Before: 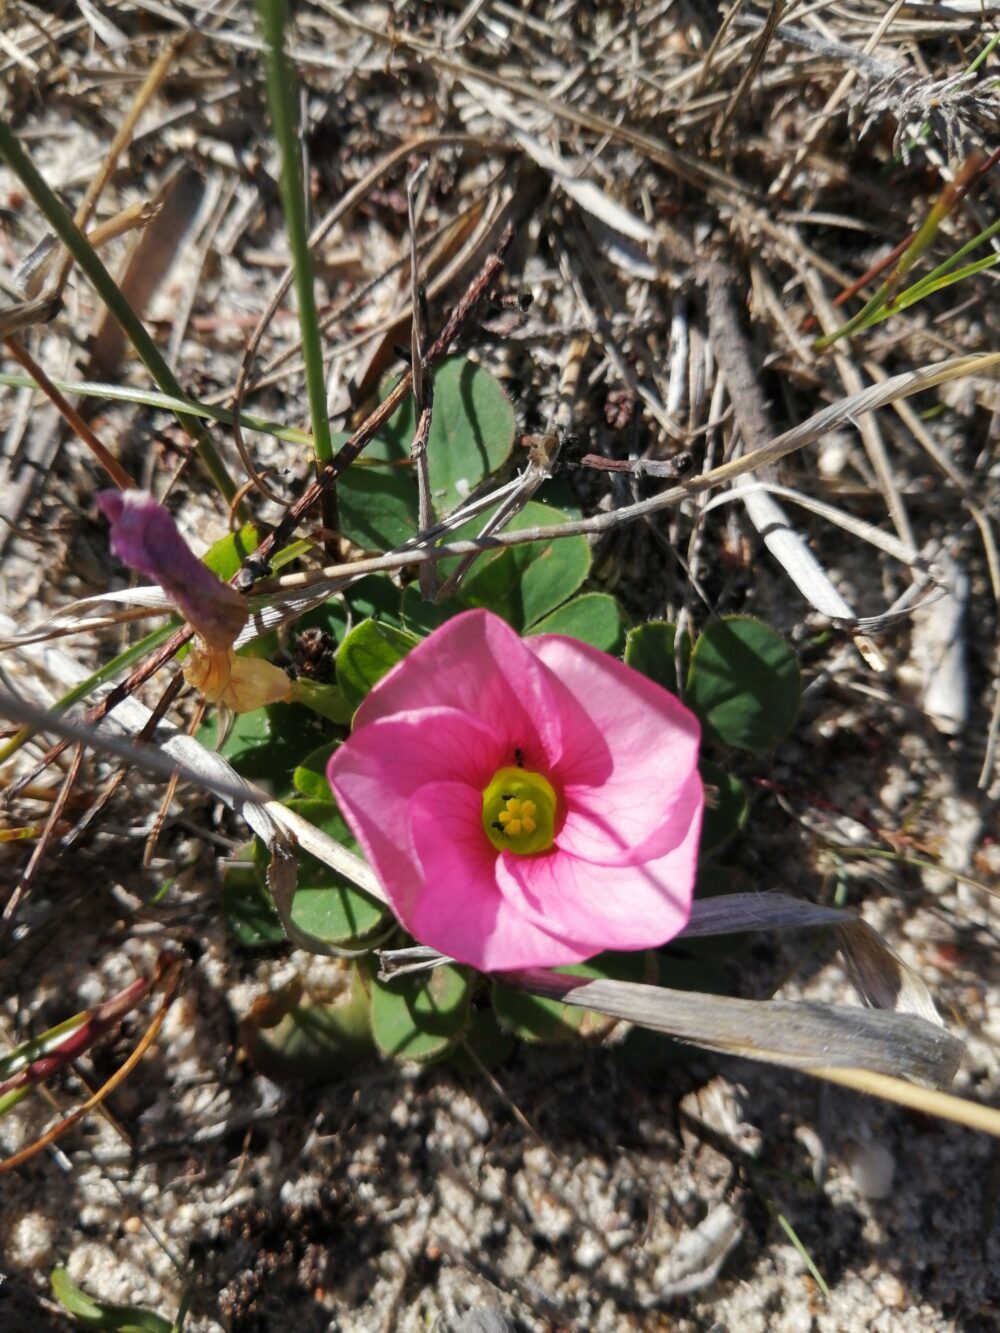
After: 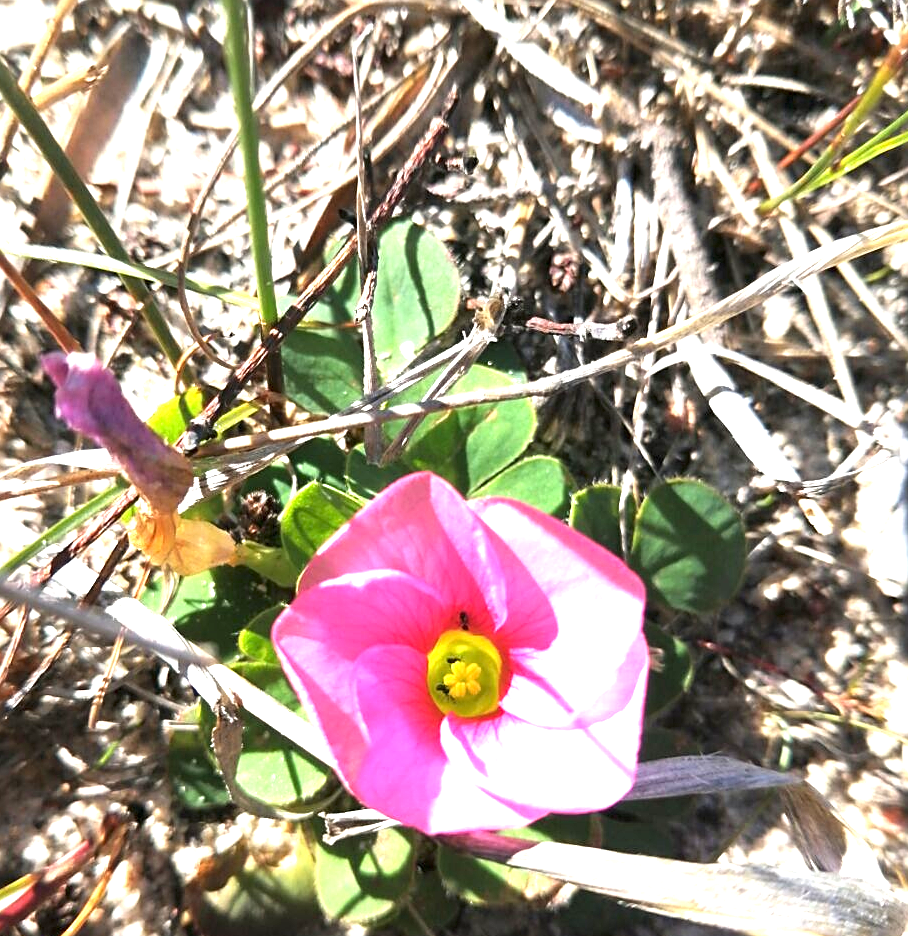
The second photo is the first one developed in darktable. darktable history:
crop: left 5.596%, top 10.314%, right 3.534%, bottom 19.395%
sharpen: on, module defaults
exposure: black level correction 0, exposure 1.75 EV, compensate exposure bias true, compensate highlight preservation false
